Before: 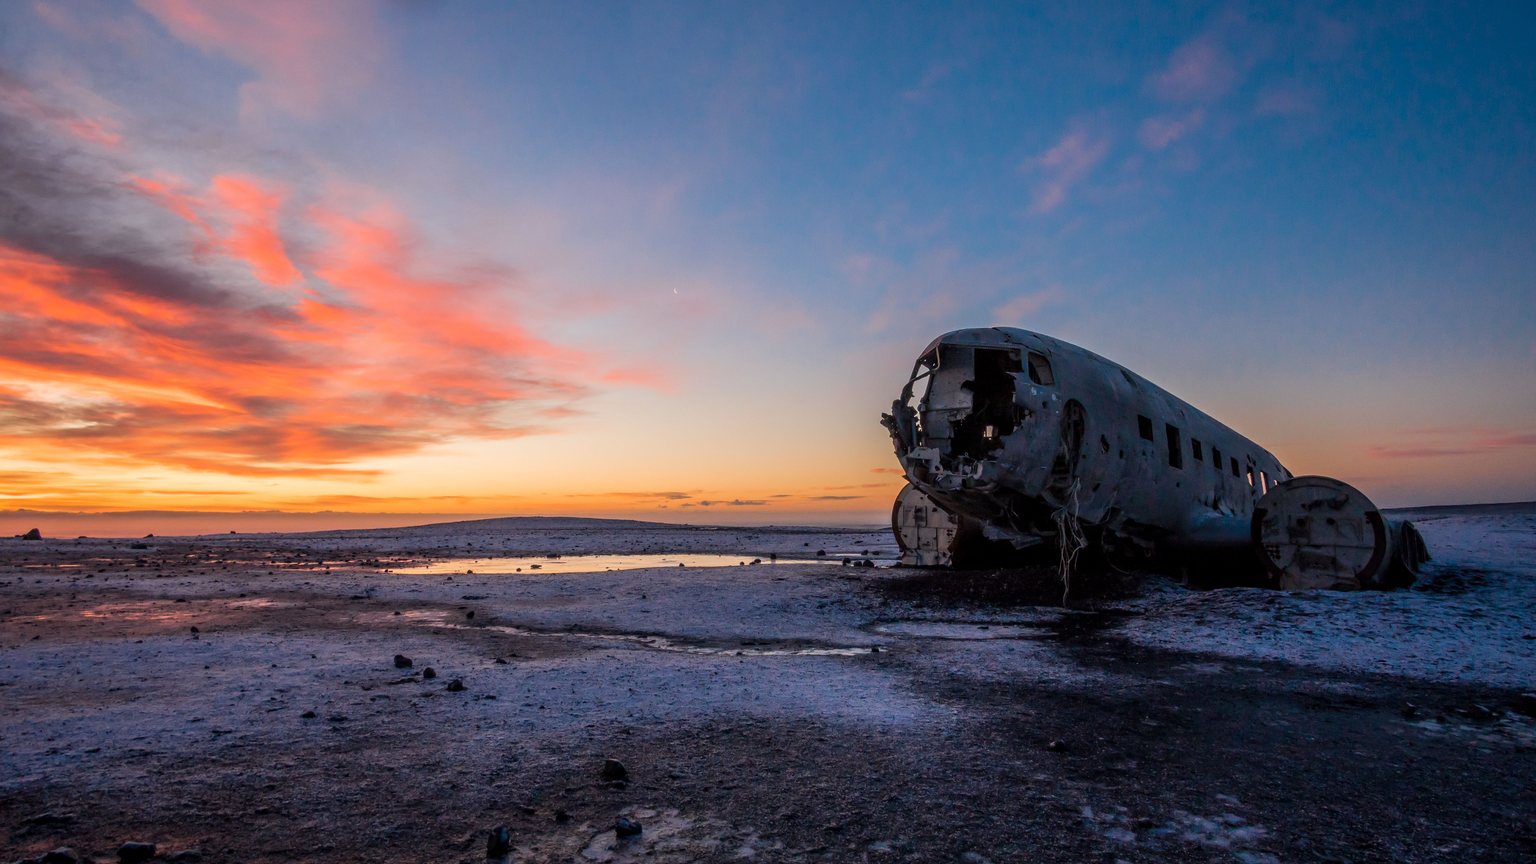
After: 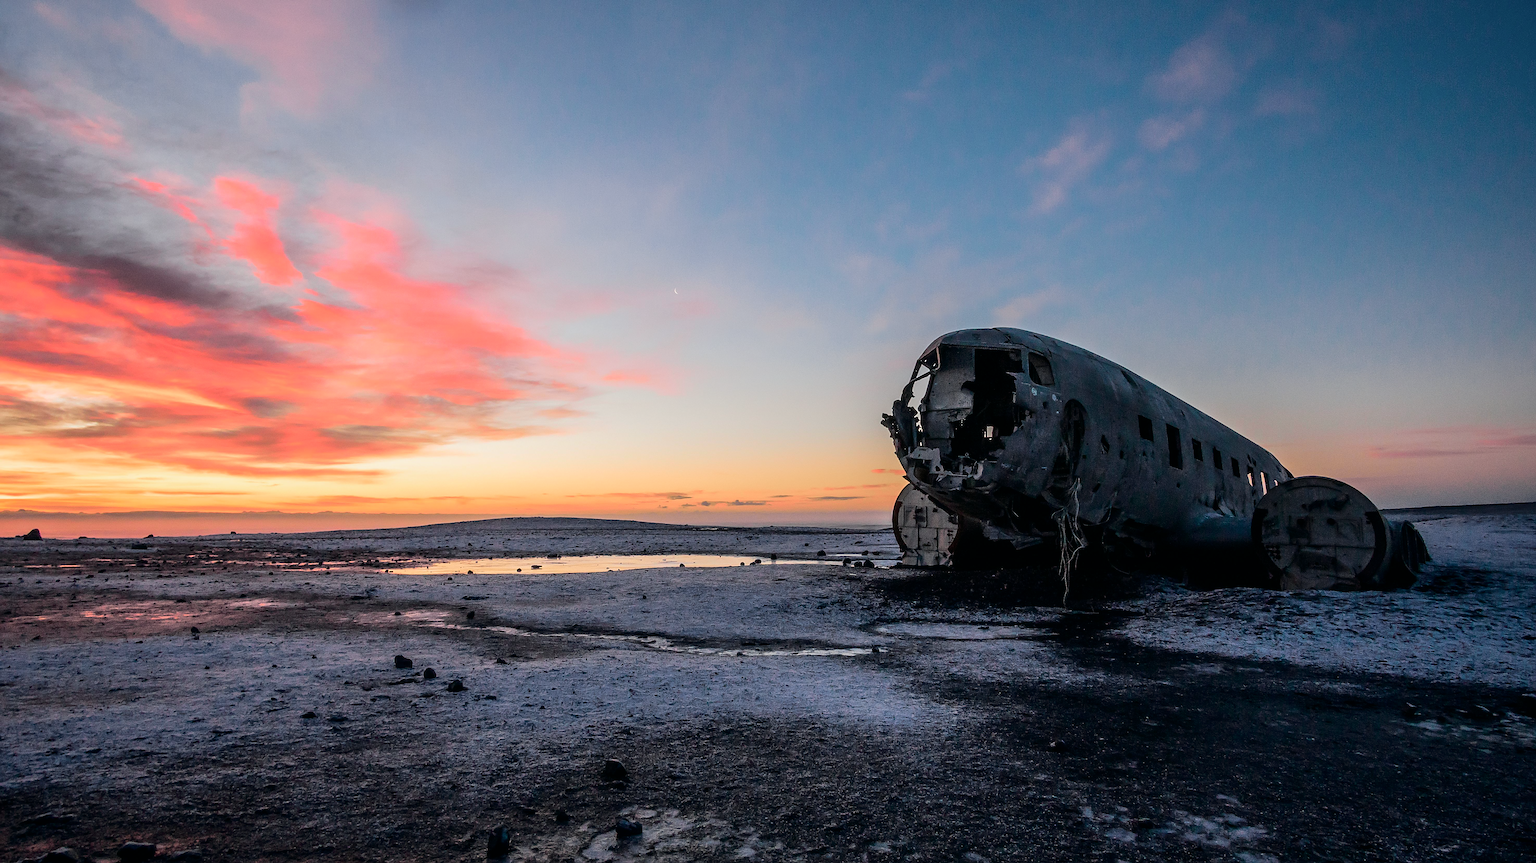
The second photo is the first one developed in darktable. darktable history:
sharpen: amount 0.749
tone curve: curves: ch0 [(0, 0) (0.081, 0.044) (0.185, 0.145) (0.283, 0.273) (0.405, 0.449) (0.495, 0.554) (0.686, 0.743) (0.826, 0.853) (0.978, 0.988)]; ch1 [(0, 0) (0.147, 0.166) (0.321, 0.362) (0.371, 0.402) (0.423, 0.426) (0.479, 0.472) (0.505, 0.497) (0.521, 0.506) (0.551, 0.546) (0.586, 0.571) (0.625, 0.638) (0.68, 0.715) (1, 1)]; ch2 [(0, 0) (0.346, 0.378) (0.404, 0.427) (0.502, 0.498) (0.531, 0.517) (0.547, 0.526) (0.582, 0.571) (0.629, 0.626) (0.717, 0.678) (1, 1)], color space Lab, independent channels, preserve colors none
